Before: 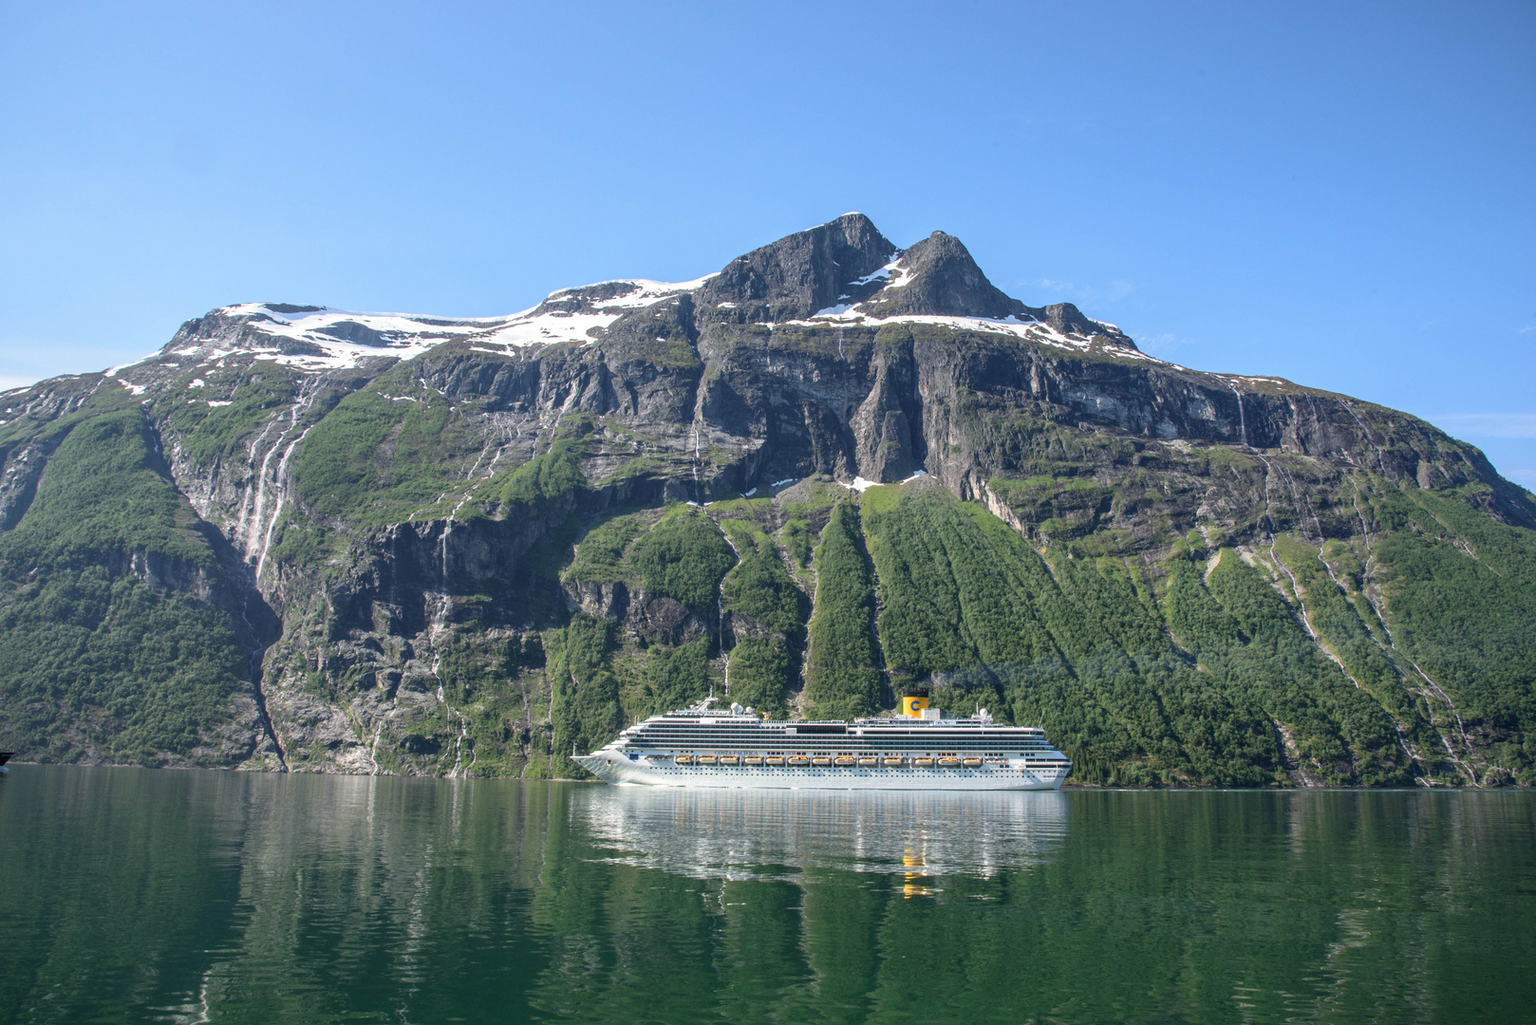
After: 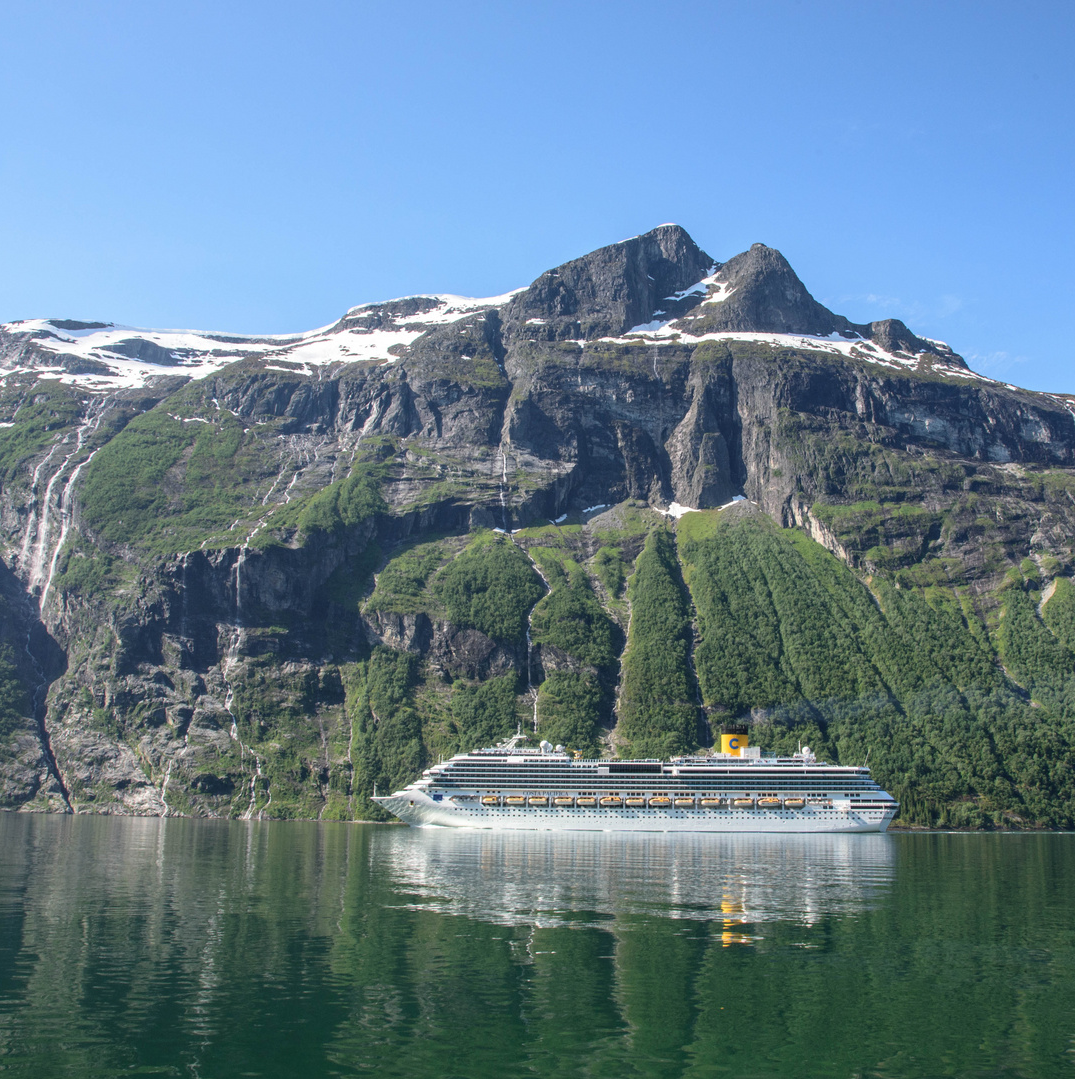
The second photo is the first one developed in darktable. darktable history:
crop and rotate: left 14.319%, right 19.188%
